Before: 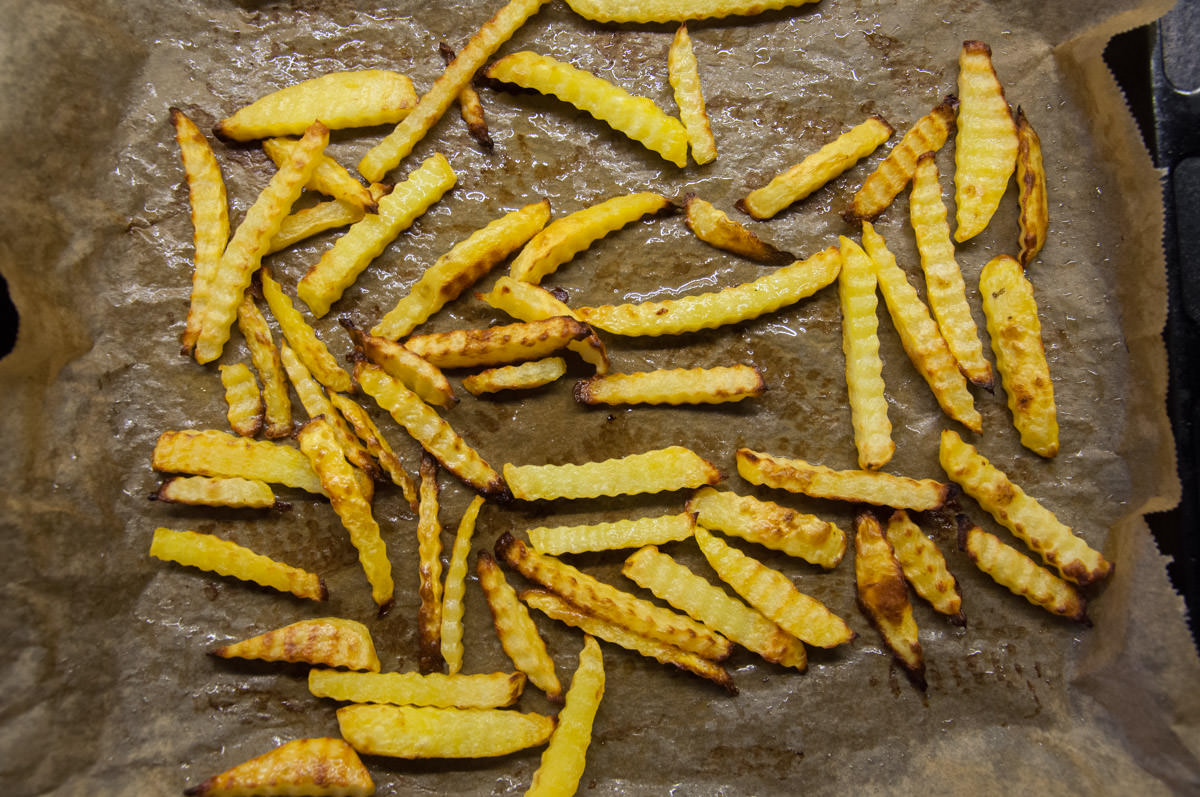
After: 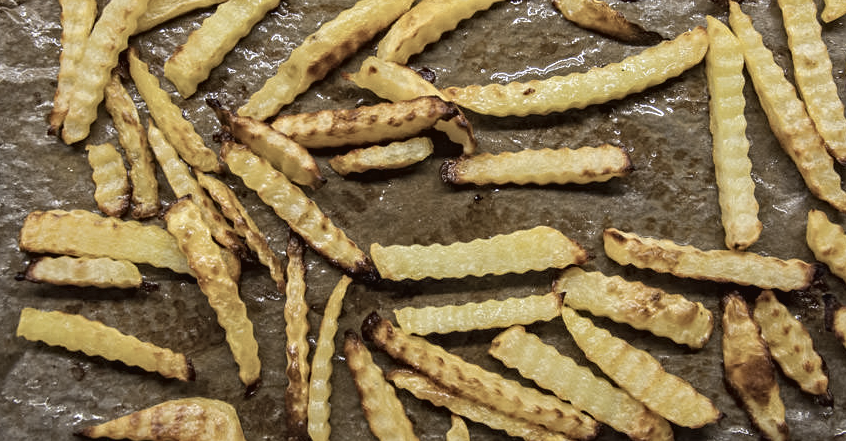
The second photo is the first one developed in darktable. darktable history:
crop: left 11.123%, top 27.61%, right 18.3%, bottom 17.034%
contrast equalizer: octaves 7, y [[0.502, 0.517, 0.543, 0.576, 0.611, 0.631], [0.5 ×6], [0.5 ×6], [0 ×6], [0 ×6]]
contrast brightness saturation: contrast -0.05, saturation -0.41
